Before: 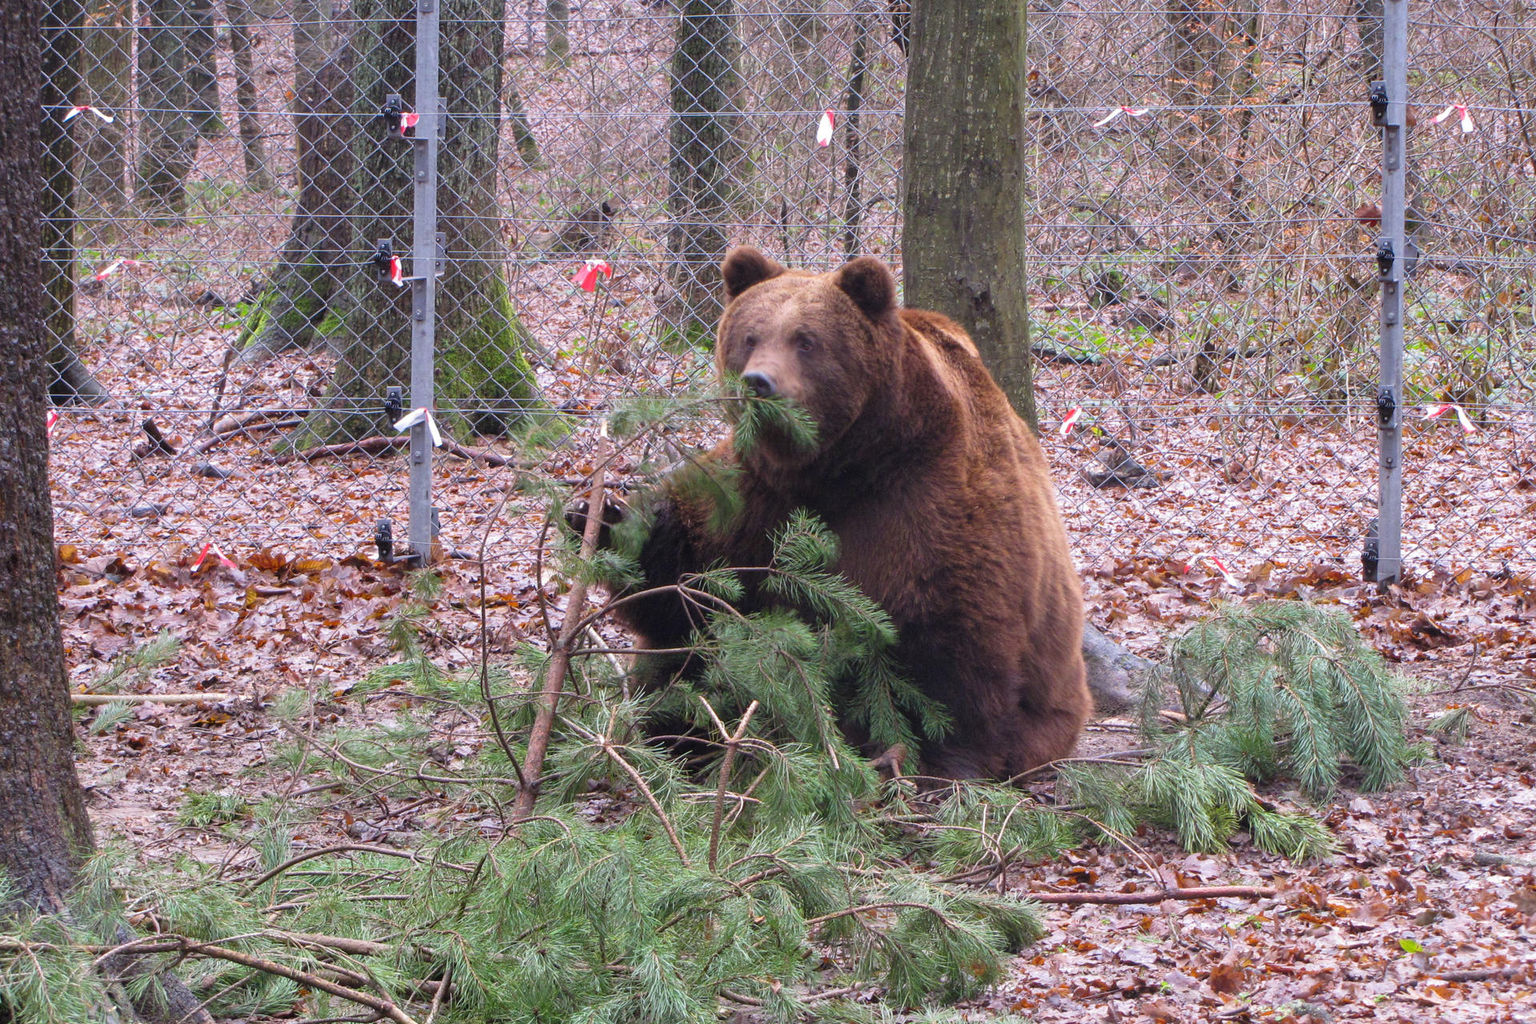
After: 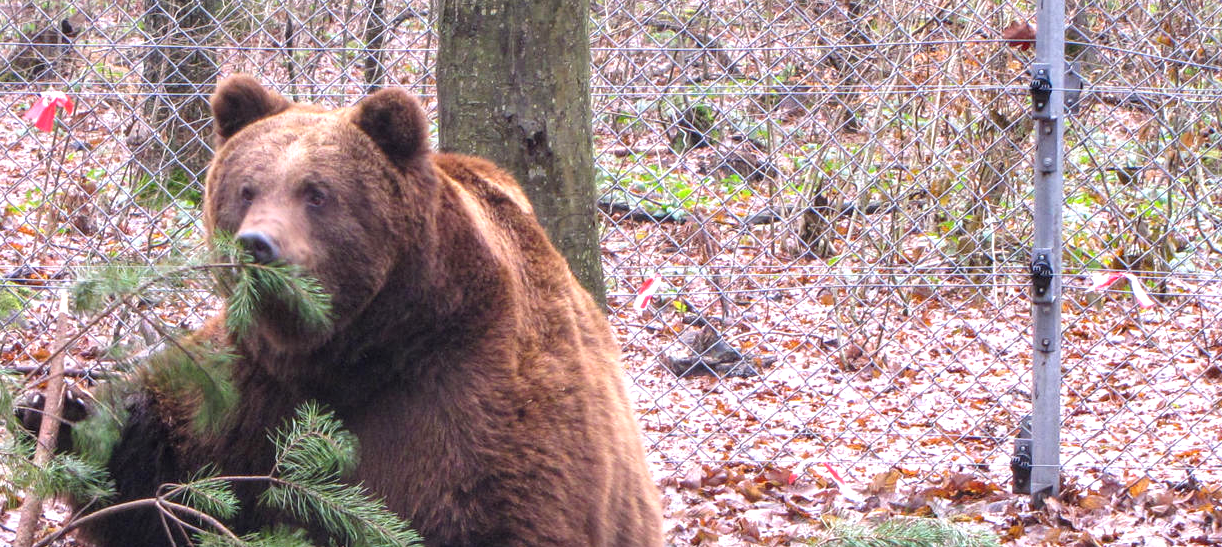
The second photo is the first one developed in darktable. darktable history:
exposure: exposure 0.56 EV, compensate highlight preservation false
local contrast: on, module defaults
crop: left 36.039%, top 18.21%, right 0.308%, bottom 38.987%
